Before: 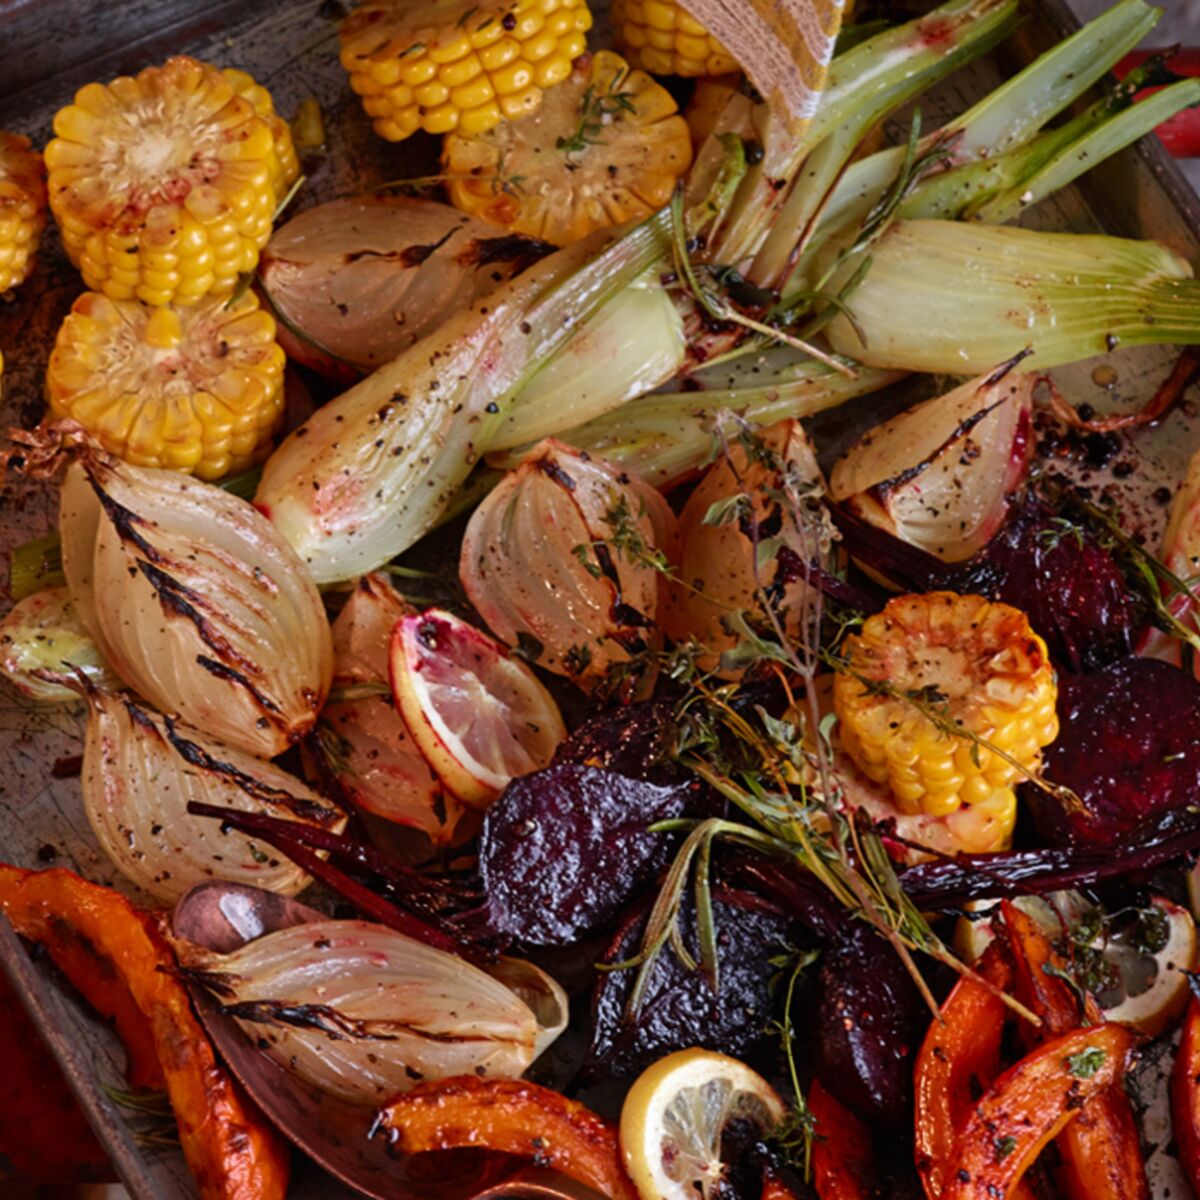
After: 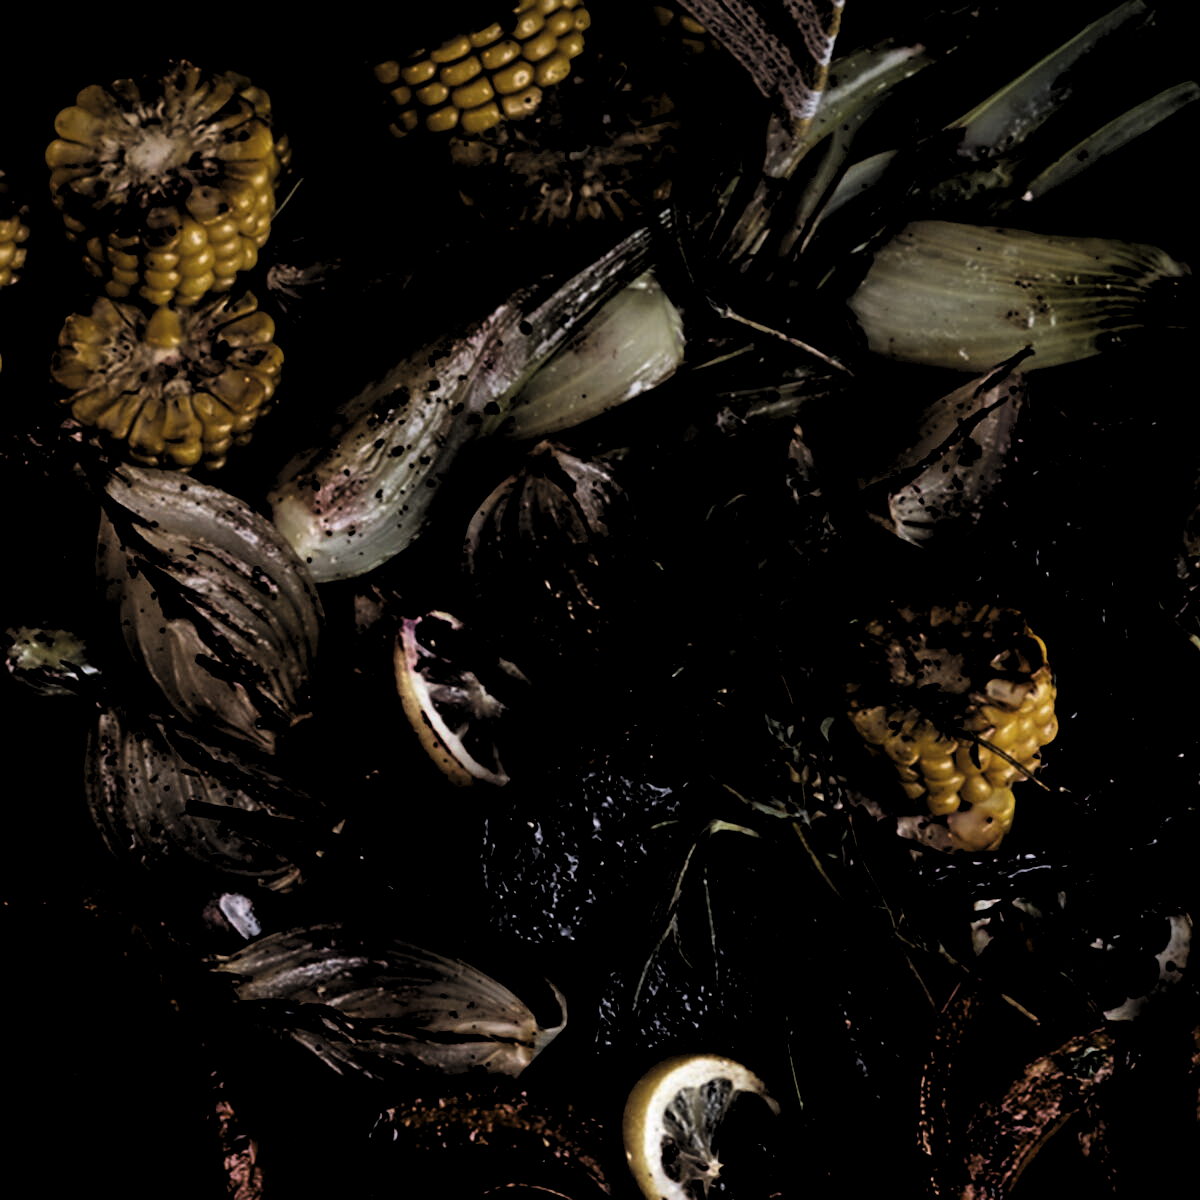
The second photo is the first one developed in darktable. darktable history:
tone curve: curves: ch0 [(0, 0) (0.08, 0.06) (0.17, 0.14) (0.5, 0.5) (0.83, 0.86) (0.92, 0.94) (1, 1)], color space Lab, independent channels, preserve colors none
levels: levels [0.514, 0.759, 1]
